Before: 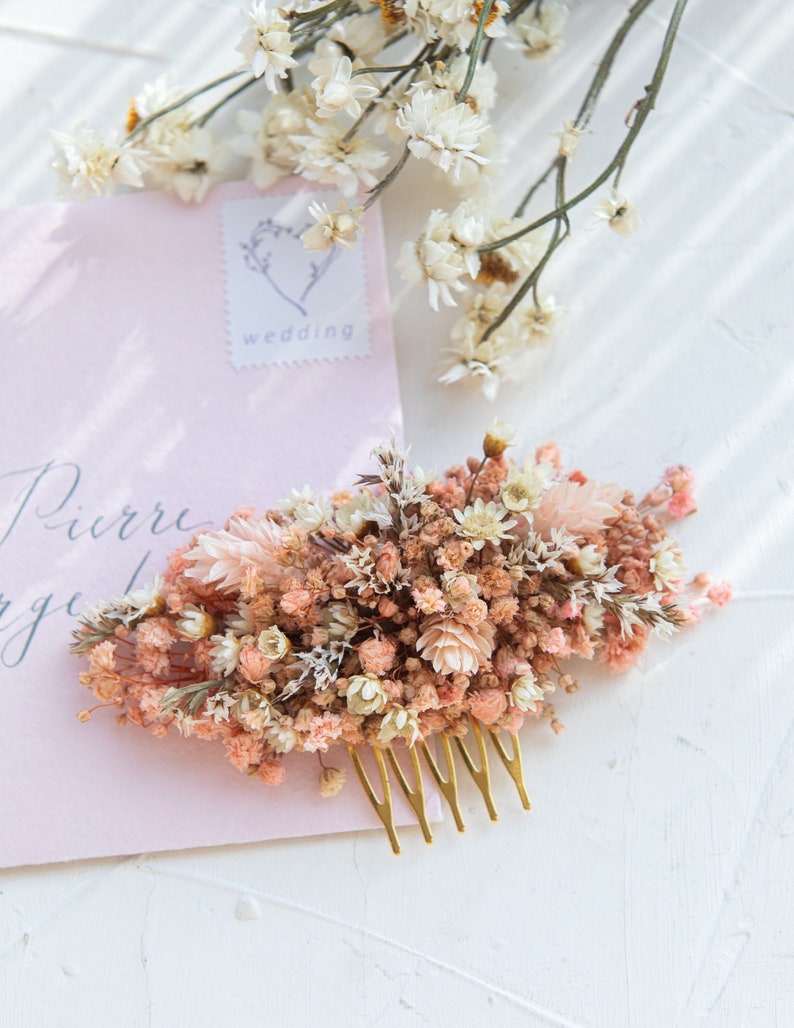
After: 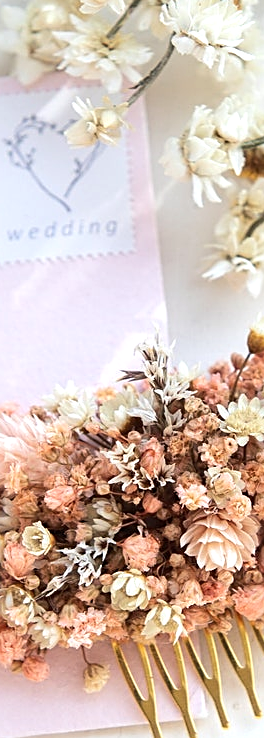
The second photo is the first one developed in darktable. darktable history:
sharpen: on, module defaults
crop and rotate: left 29.964%, top 10.189%, right 36.692%, bottom 17.984%
tone equalizer: -8 EV -0.438 EV, -7 EV -0.366 EV, -6 EV -0.334 EV, -5 EV -0.198 EV, -3 EV 0.257 EV, -2 EV 0.334 EV, -1 EV 0.38 EV, +0 EV 0.419 EV, edges refinement/feathering 500, mask exposure compensation -1.57 EV, preserve details no
